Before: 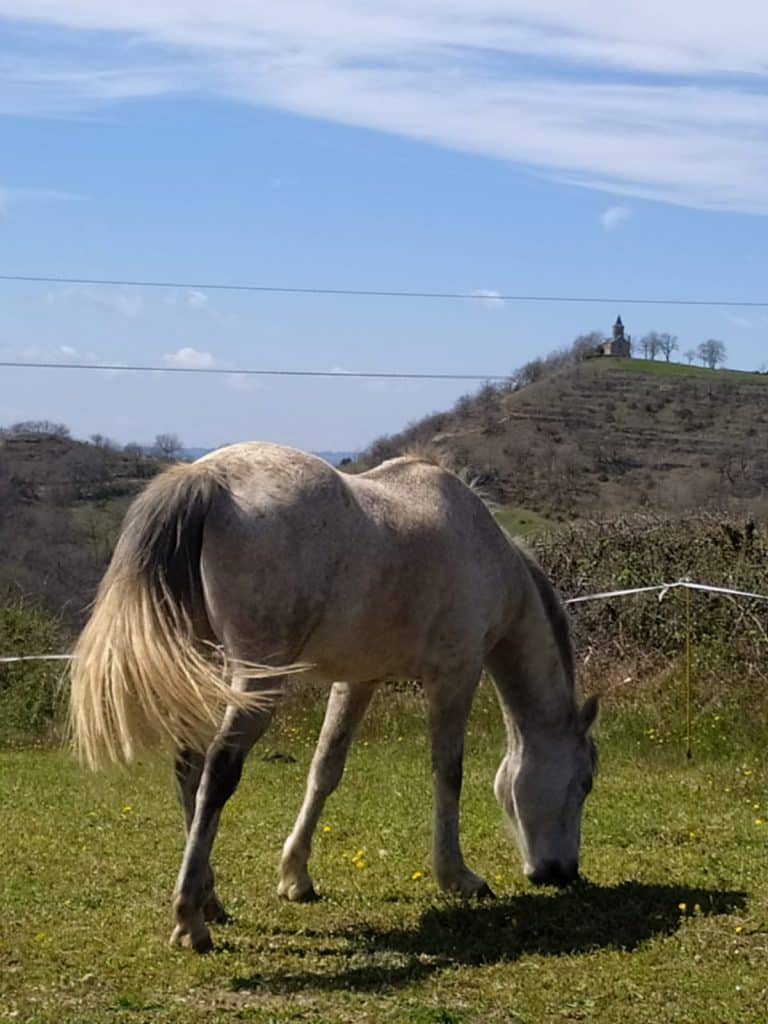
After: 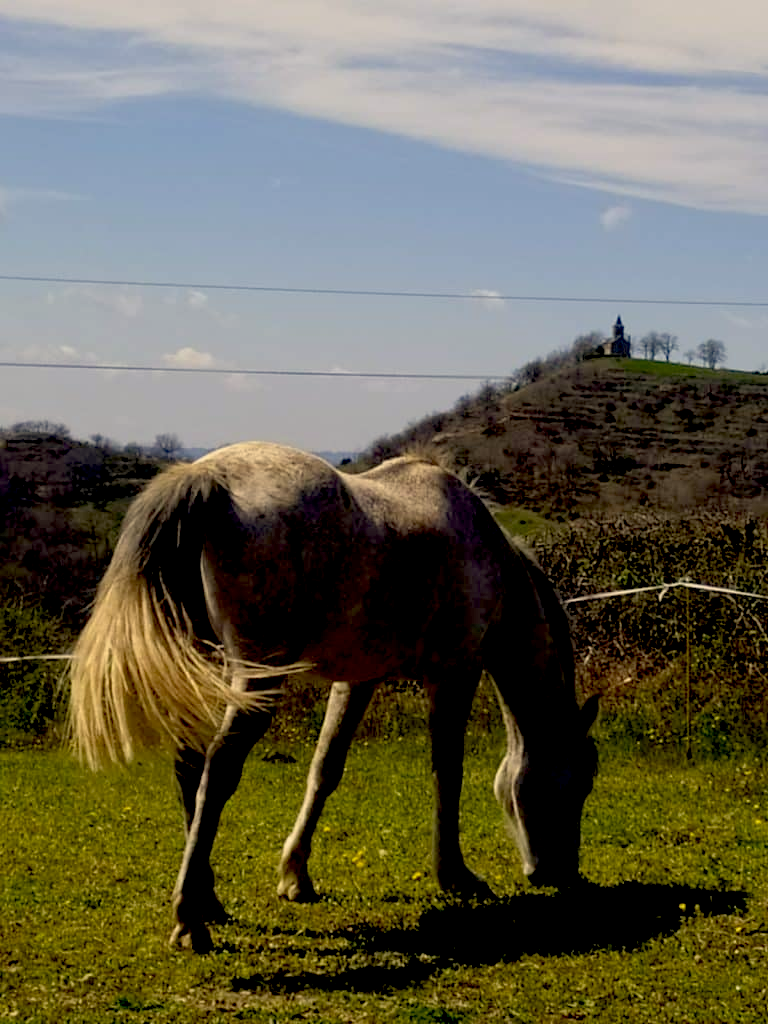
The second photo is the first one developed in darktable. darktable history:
color correction: highlights a* 2.72, highlights b* 22.8
exposure: black level correction 0.046, exposure -0.228 EV, compensate highlight preservation false
